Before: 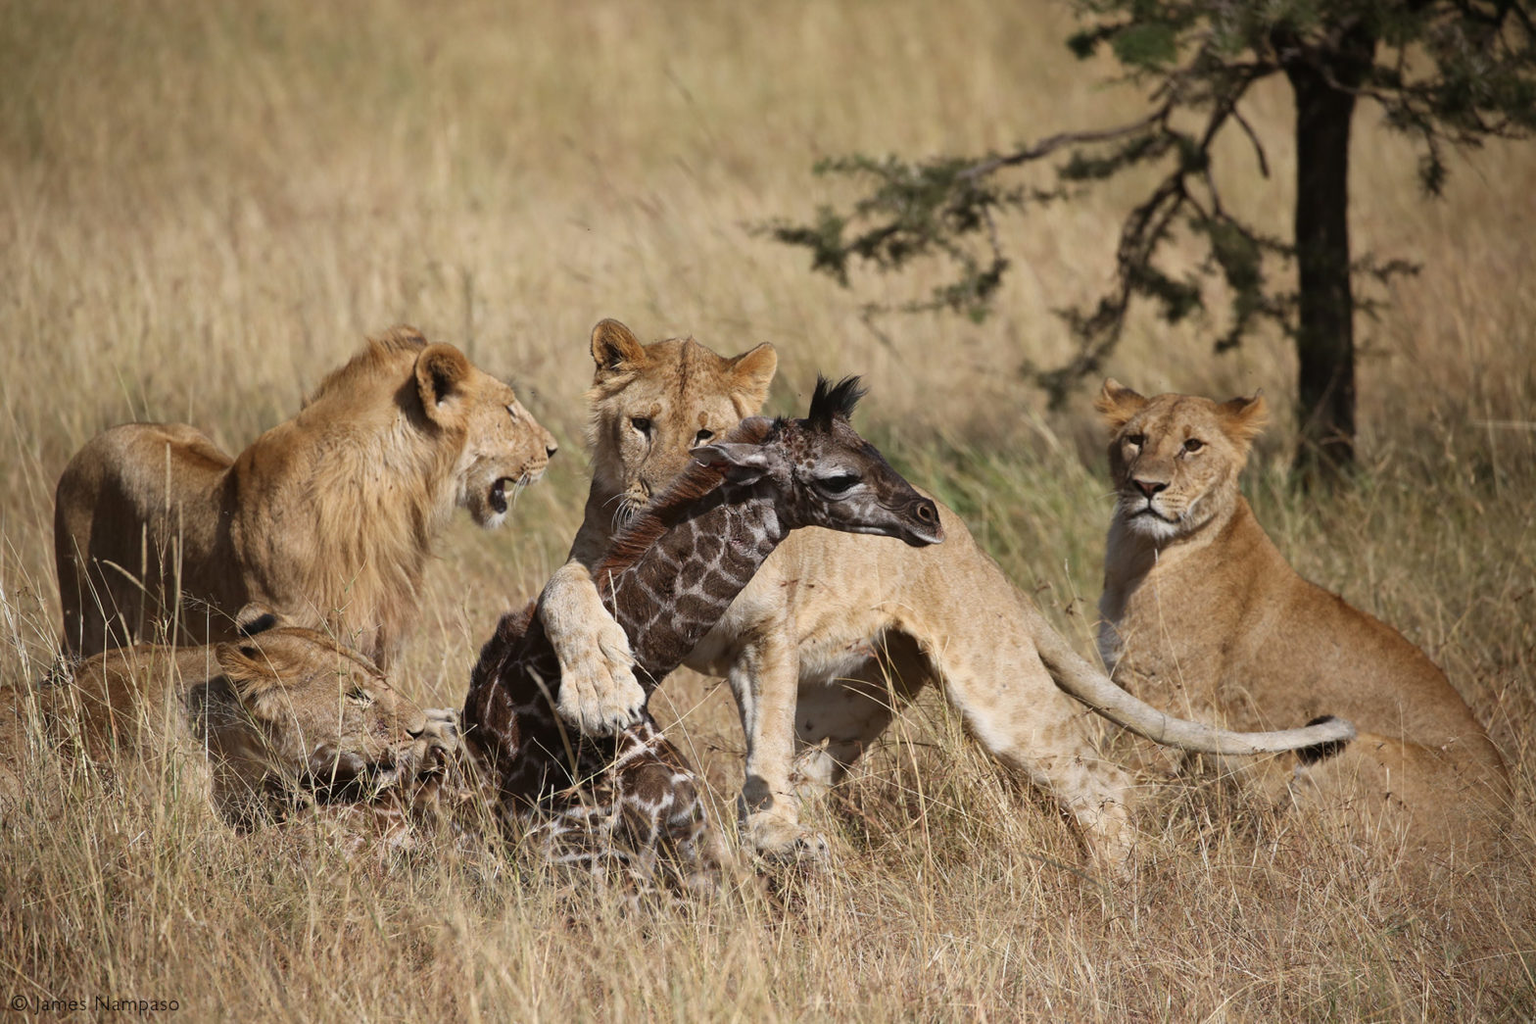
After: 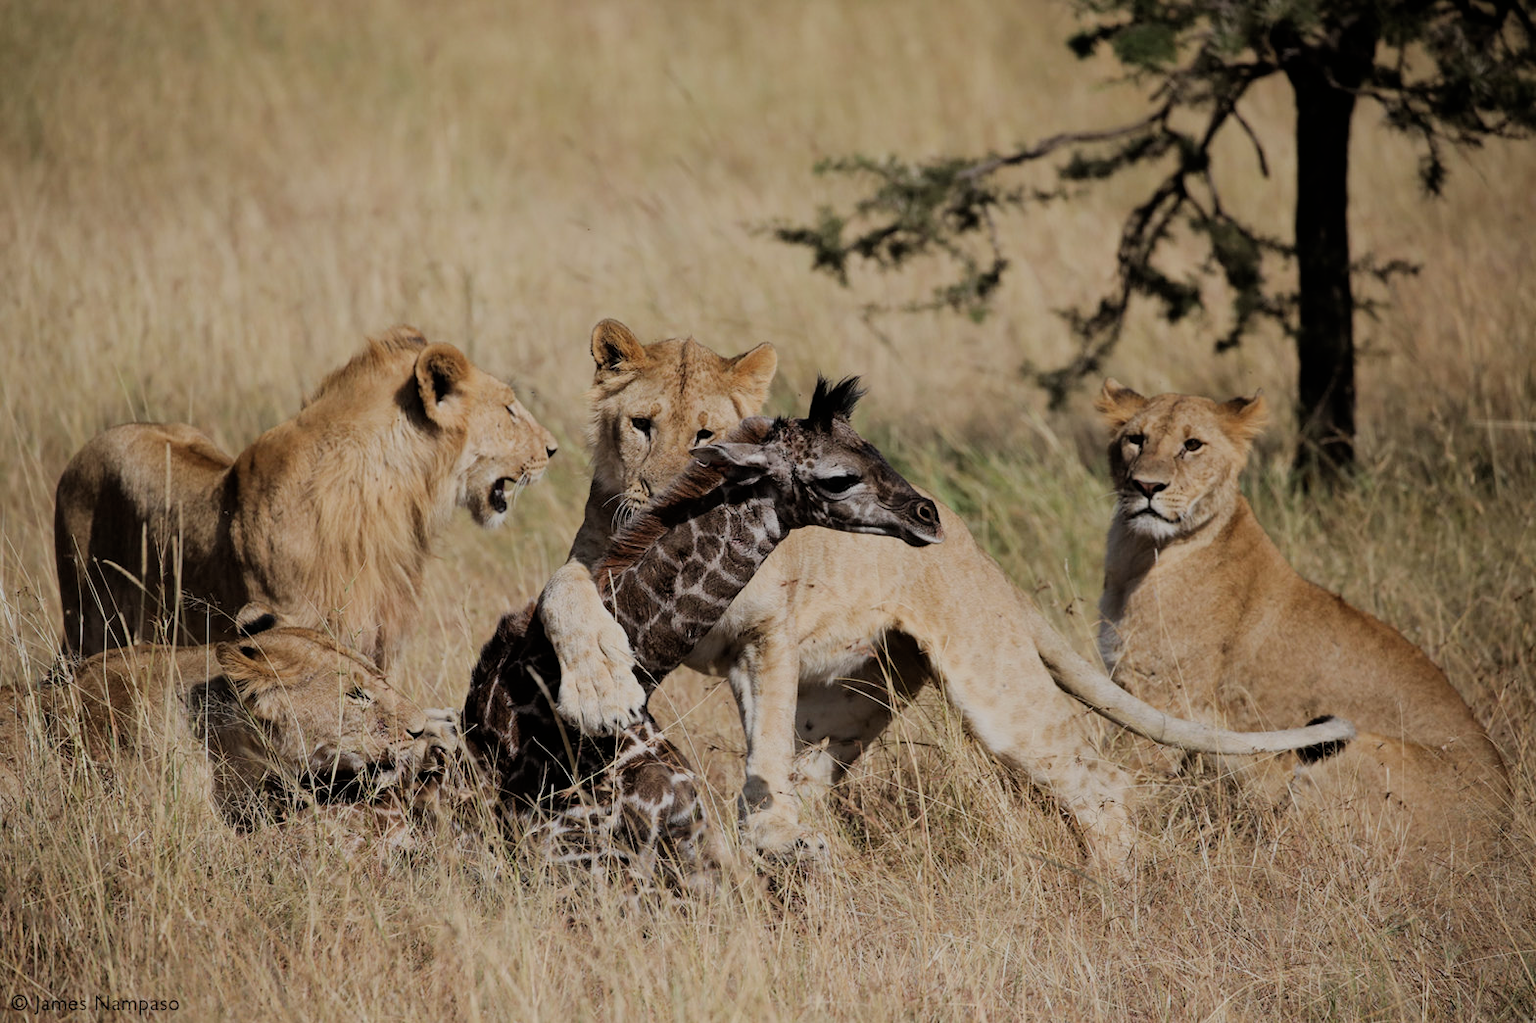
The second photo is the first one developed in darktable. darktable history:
filmic rgb: black relative exposure -6.11 EV, white relative exposure 6.96 EV, hardness 2.25
